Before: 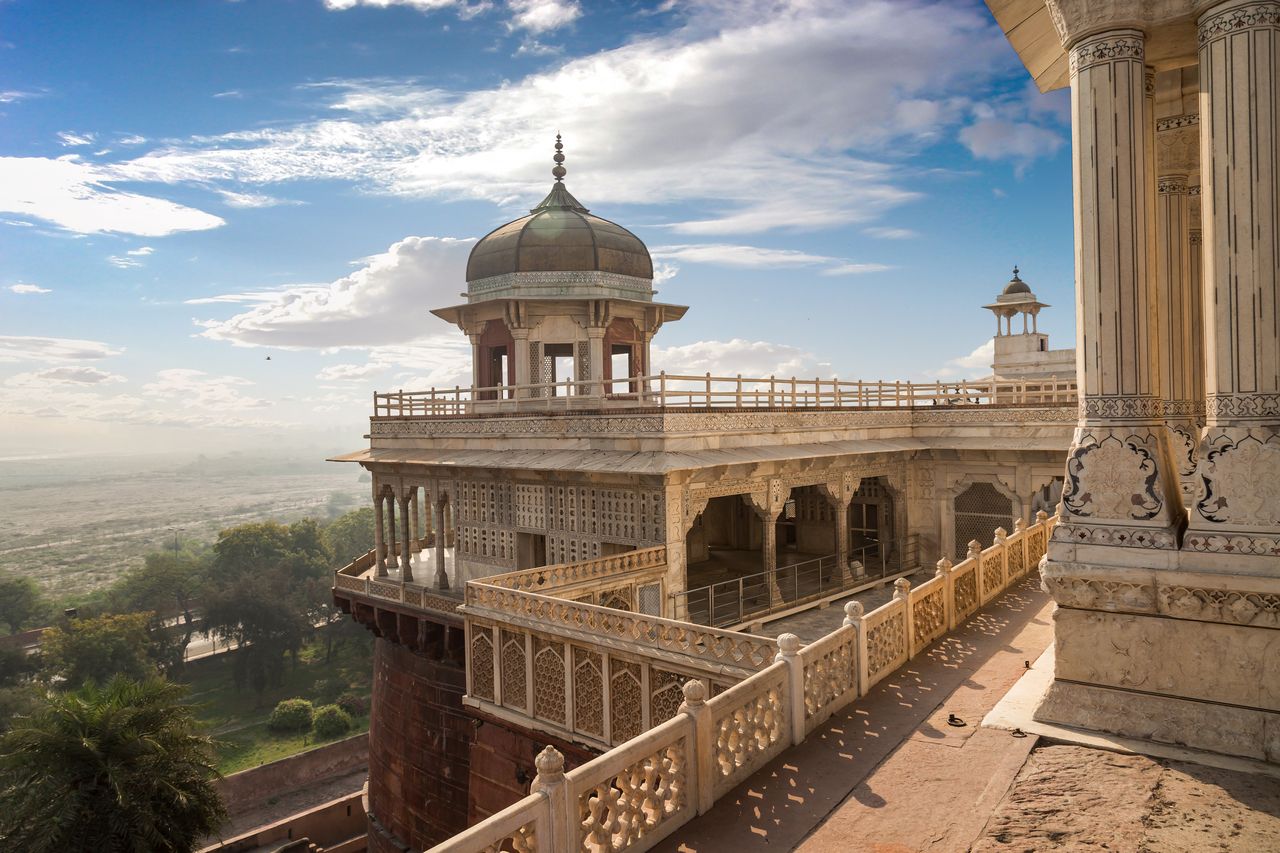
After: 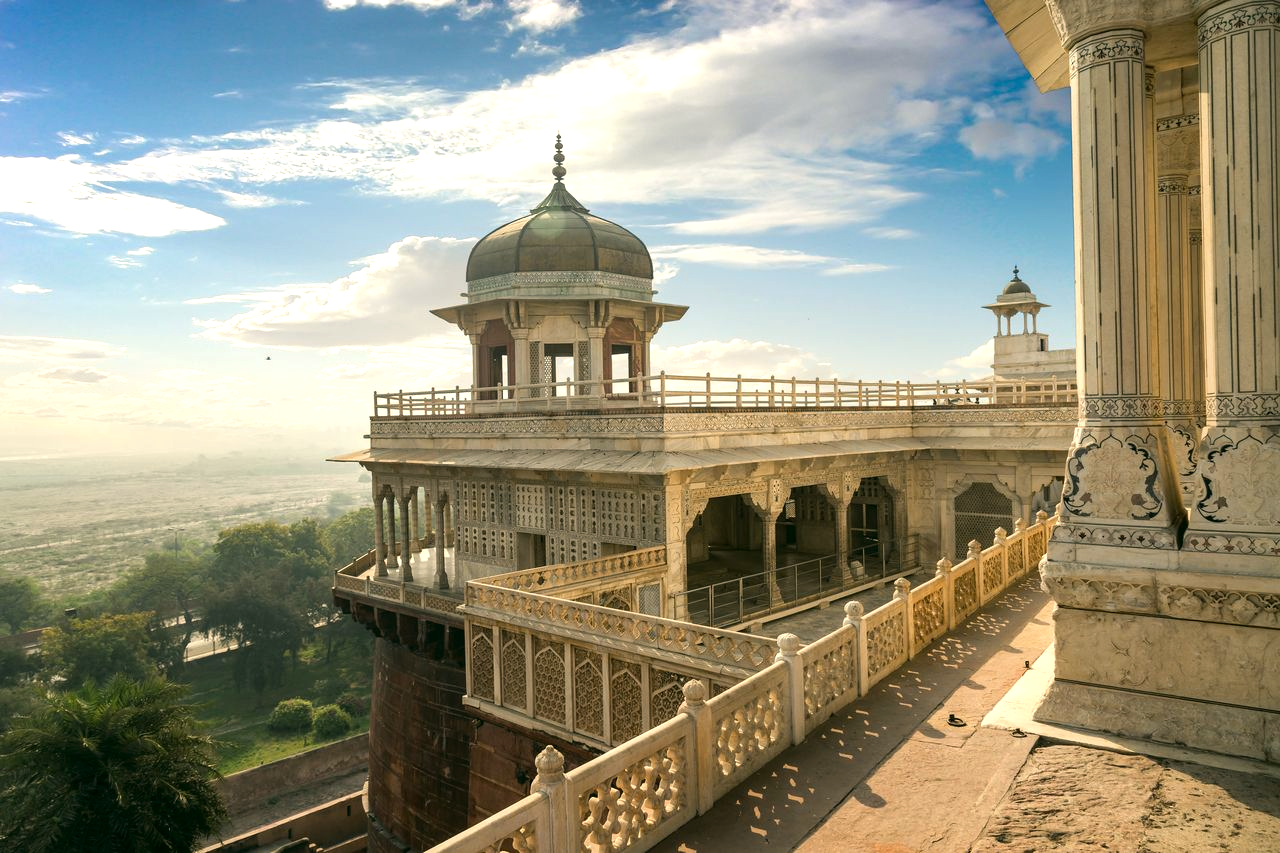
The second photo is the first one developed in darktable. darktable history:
tone equalizer: -8 EV -0.43 EV, -7 EV -0.383 EV, -6 EV -0.37 EV, -5 EV -0.229 EV, -3 EV 0.205 EV, -2 EV 0.321 EV, -1 EV 0.37 EV, +0 EV 0.435 EV
color correction: highlights a* -0.437, highlights b* 9.3, shadows a* -9.45, shadows b* 0.858
